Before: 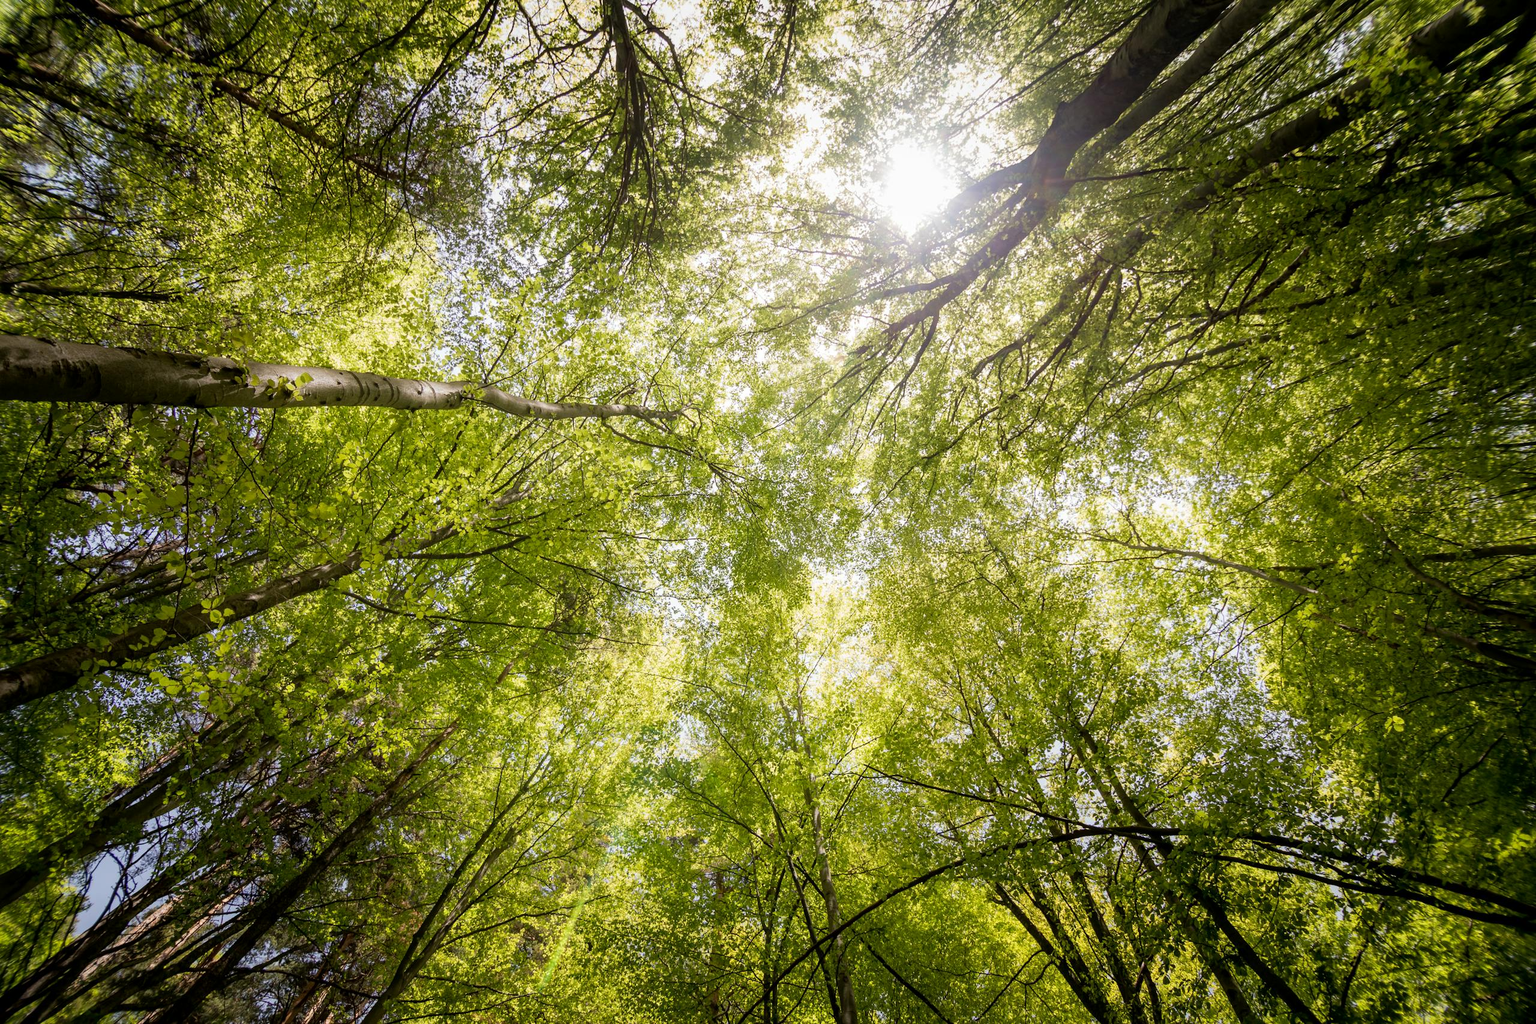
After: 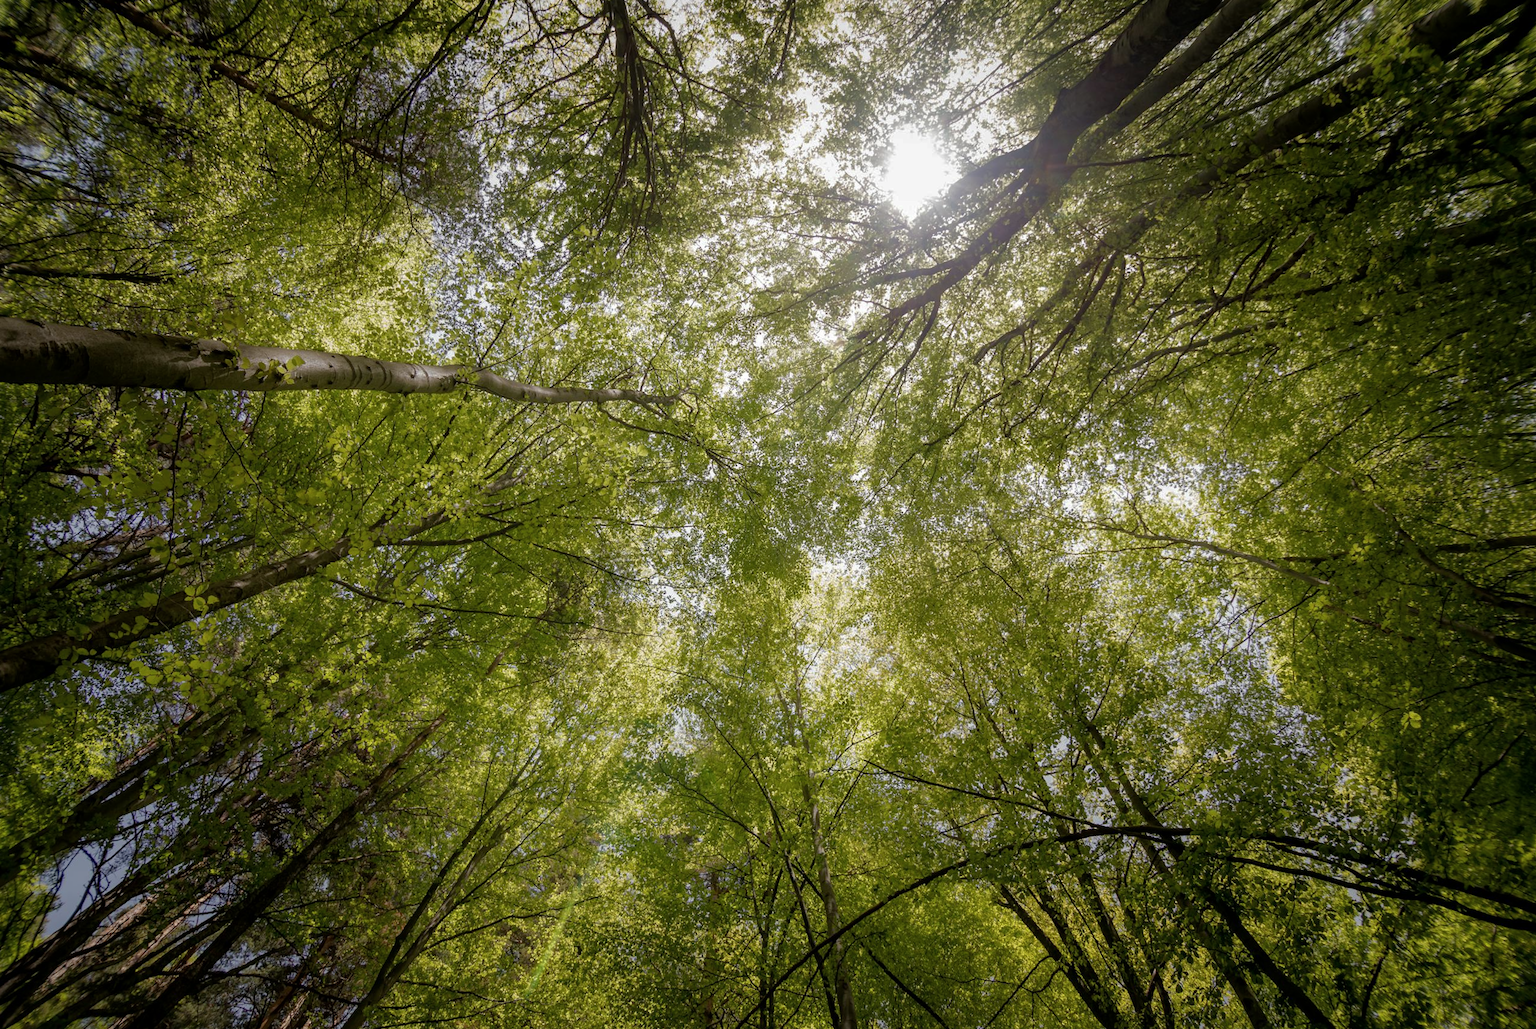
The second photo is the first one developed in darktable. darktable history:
contrast brightness saturation: saturation -0.05
crop: top 1.049%, right 0.001%
rotate and perspective: rotation 0.226°, lens shift (vertical) -0.042, crop left 0.023, crop right 0.982, crop top 0.006, crop bottom 0.994
base curve: curves: ch0 [(0, 0) (0.826, 0.587) (1, 1)]
